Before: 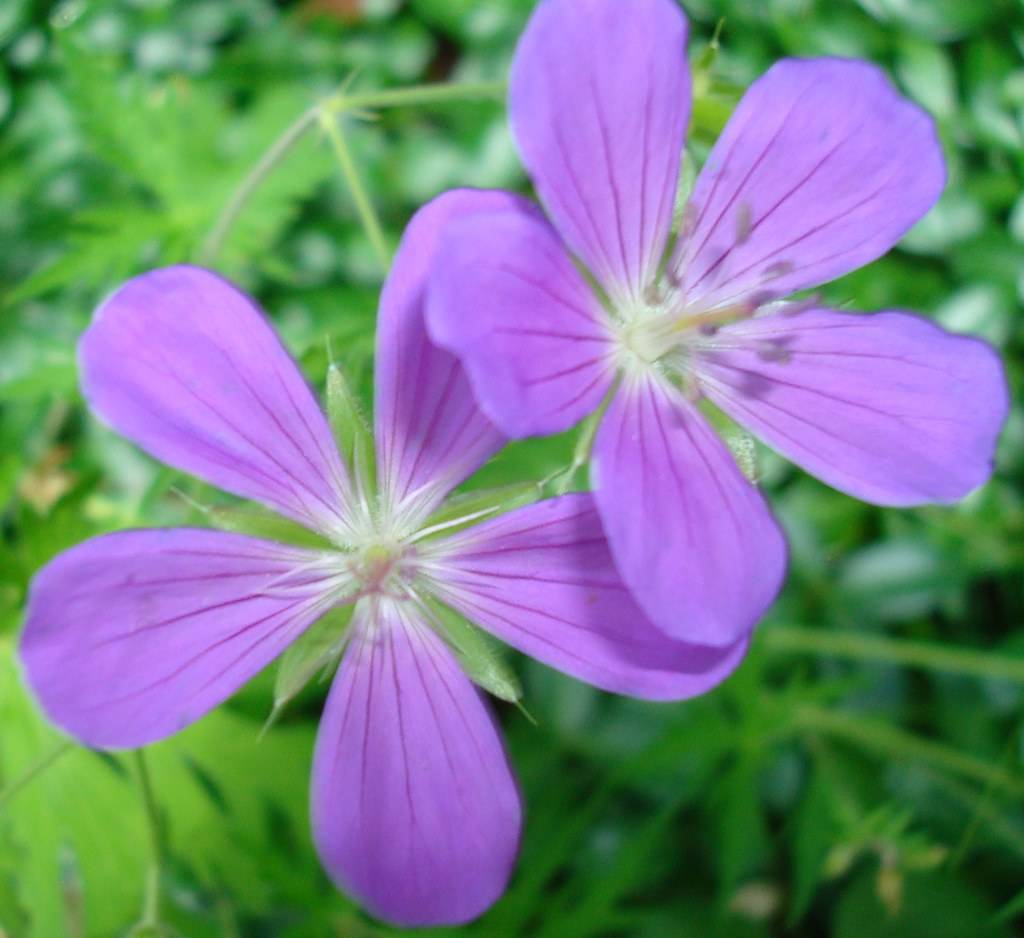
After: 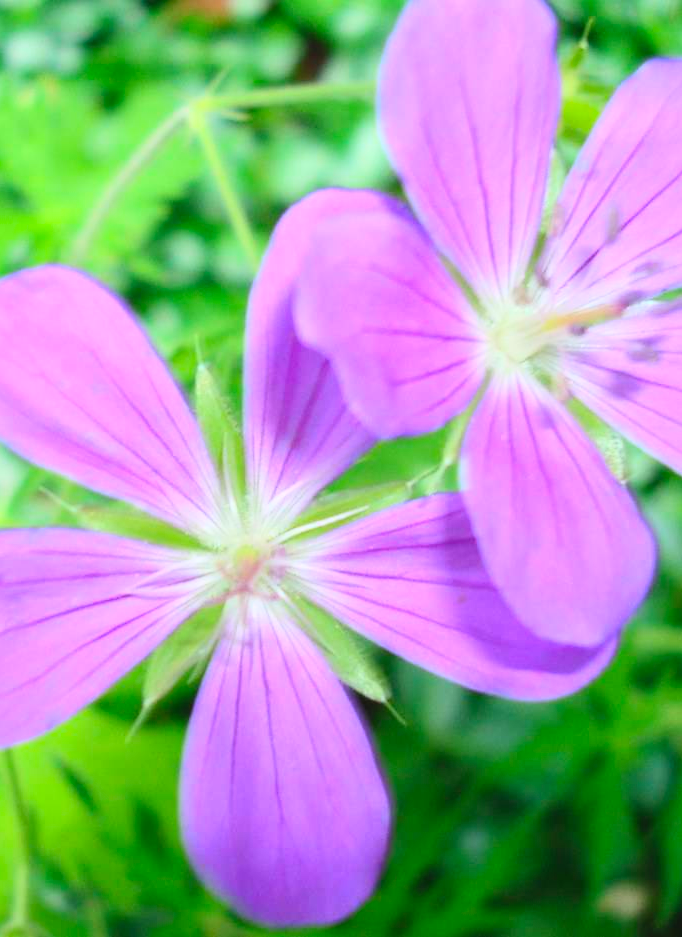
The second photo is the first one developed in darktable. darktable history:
tone equalizer: on, module defaults
contrast brightness saturation: contrast 0.236, brightness 0.257, saturation 0.38
crop and rotate: left 12.864%, right 20.474%
